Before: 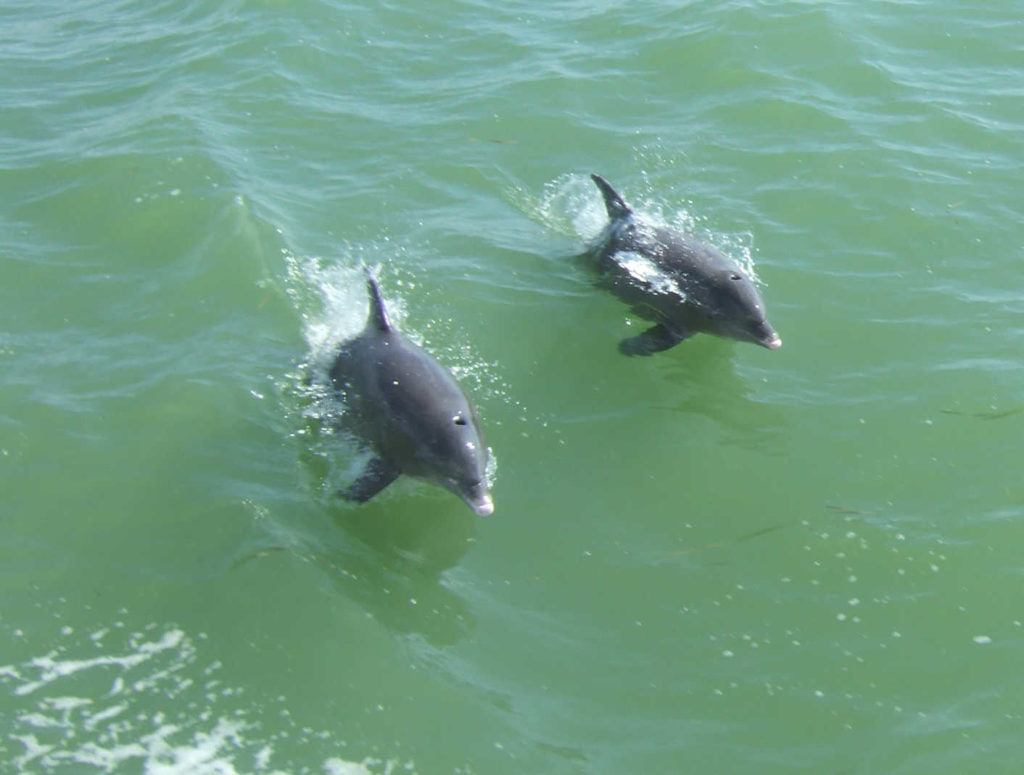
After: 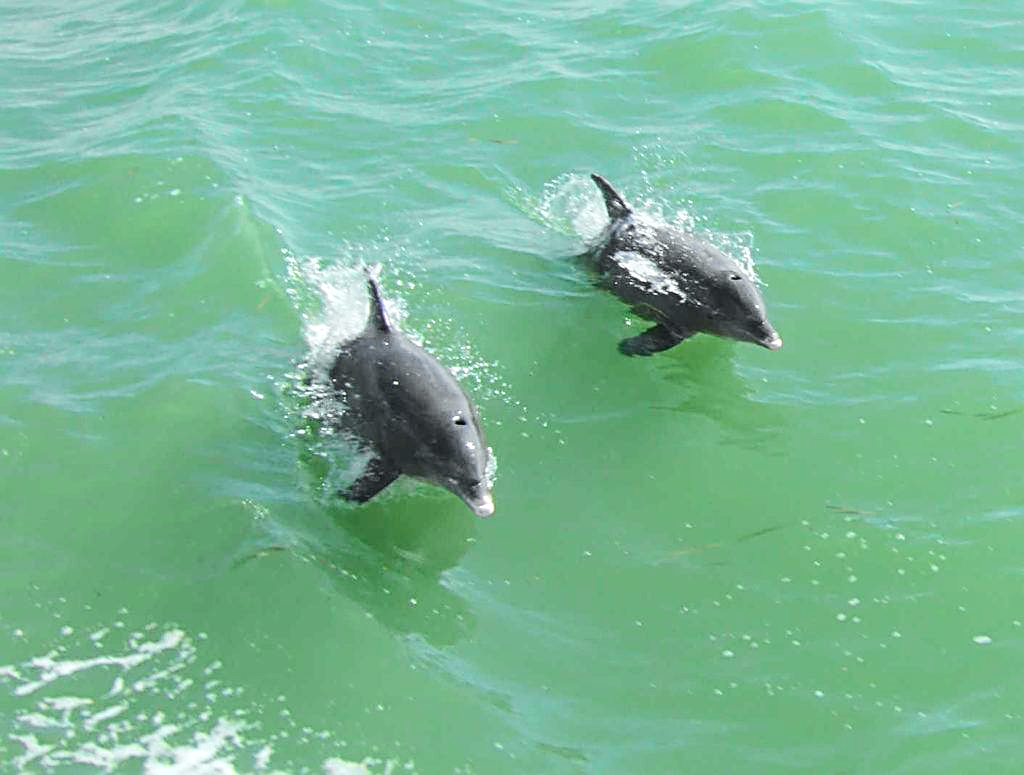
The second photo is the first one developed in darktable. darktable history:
local contrast: on, module defaults
sharpen: radius 2.817, amount 0.715
tone curve: curves: ch0 [(0, 0) (0.071, 0.06) (0.253, 0.242) (0.437, 0.498) (0.55, 0.644) (0.657, 0.749) (0.823, 0.876) (1, 0.99)]; ch1 [(0, 0) (0.346, 0.307) (0.408, 0.369) (0.453, 0.457) (0.476, 0.489) (0.502, 0.493) (0.521, 0.515) (0.537, 0.531) (0.612, 0.641) (0.676, 0.728) (1, 1)]; ch2 [(0, 0) (0.346, 0.34) (0.434, 0.46) (0.485, 0.494) (0.5, 0.494) (0.511, 0.504) (0.537, 0.551) (0.579, 0.599) (0.625, 0.686) (1, 1)], color space Lab, independent channels, preserve colors none
